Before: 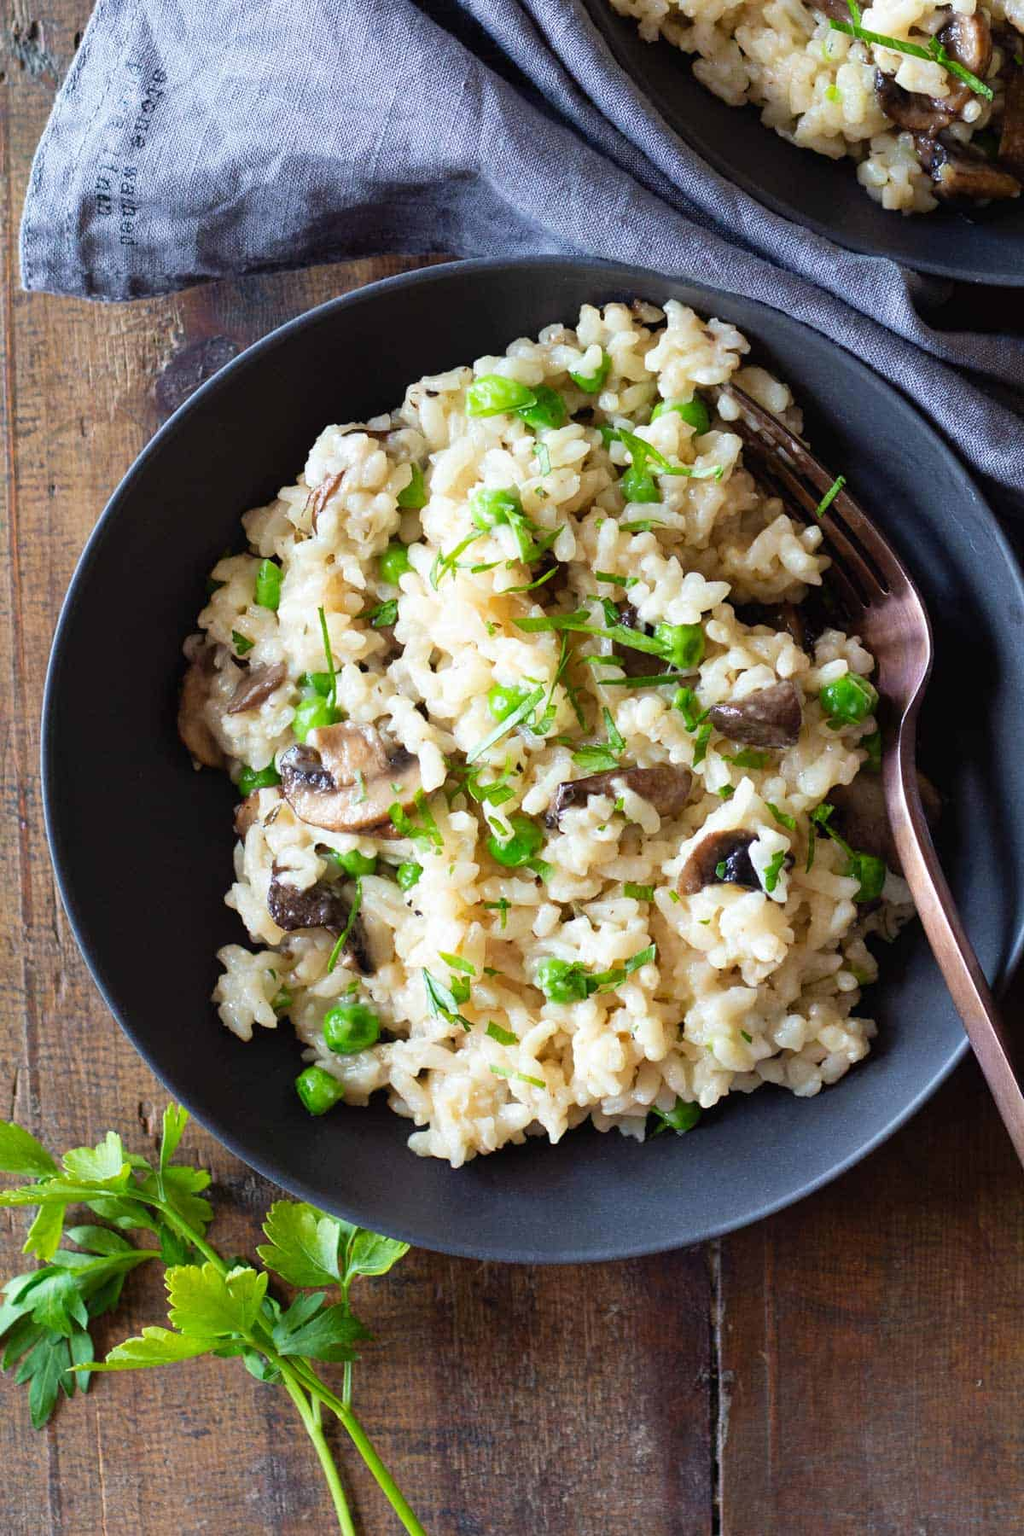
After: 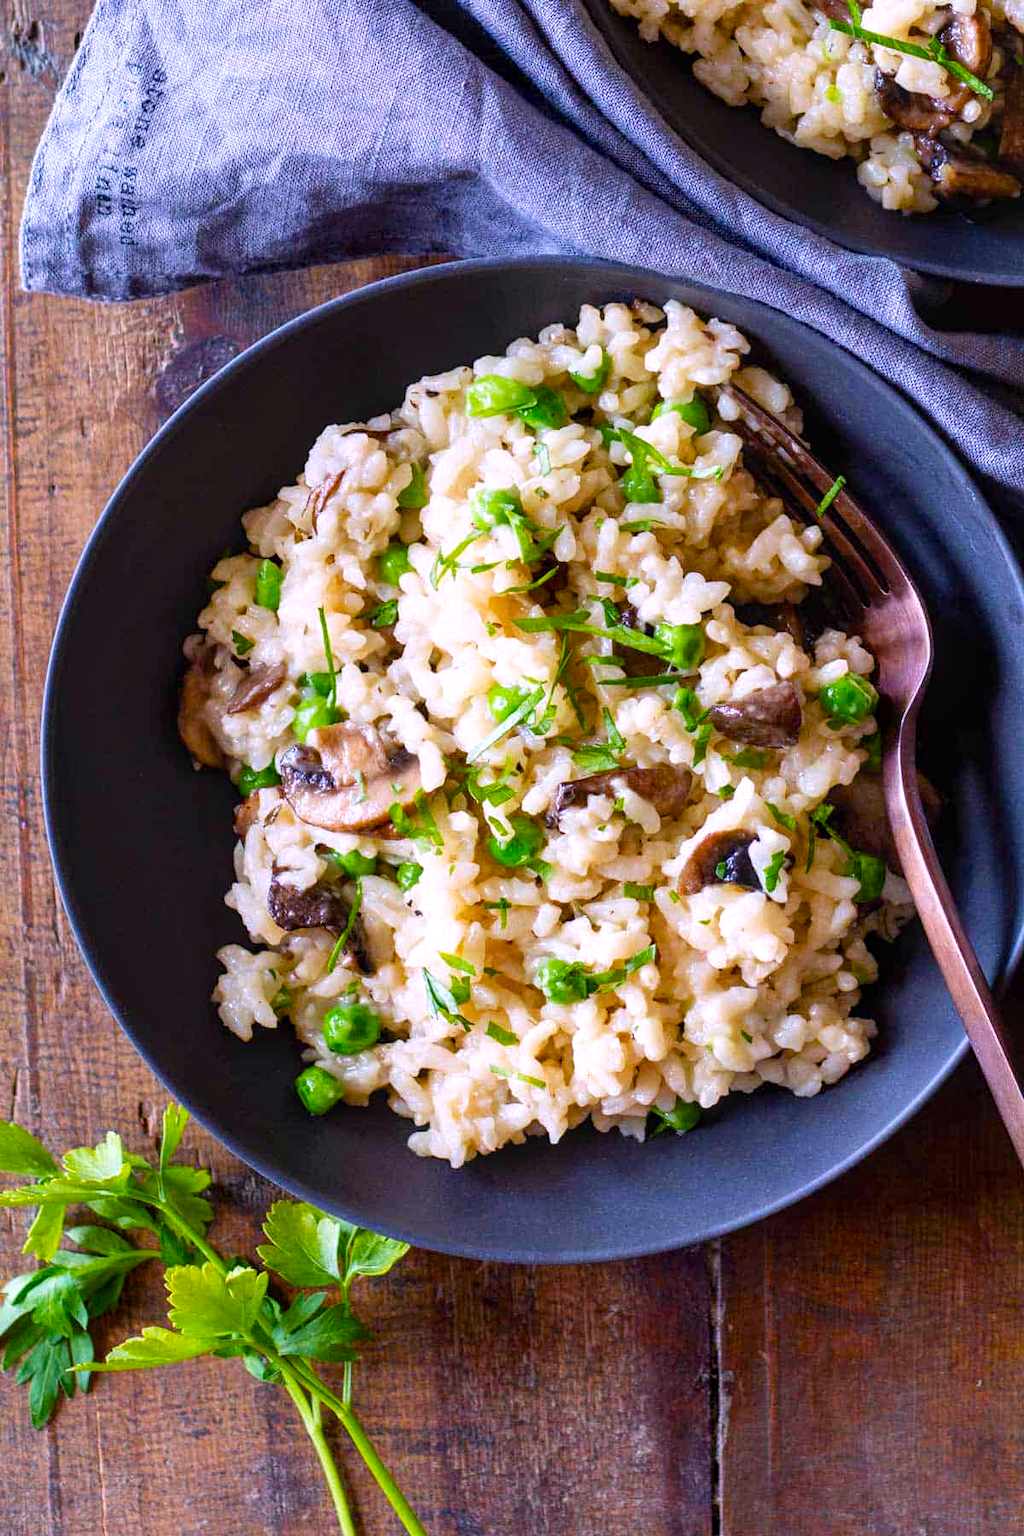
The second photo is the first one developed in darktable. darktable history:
color balance rgb: perceptual saturation grading › global saturation 35%, perceptual saturation grading › highlights -25%, perceptual saturation grading › shadows 25%, global vibrance 10%
exposure: exposure 0.02 EV, compensate highlight preservation false
local contrast: on, module defaults
white balance: red 1.066, blue 1.119
